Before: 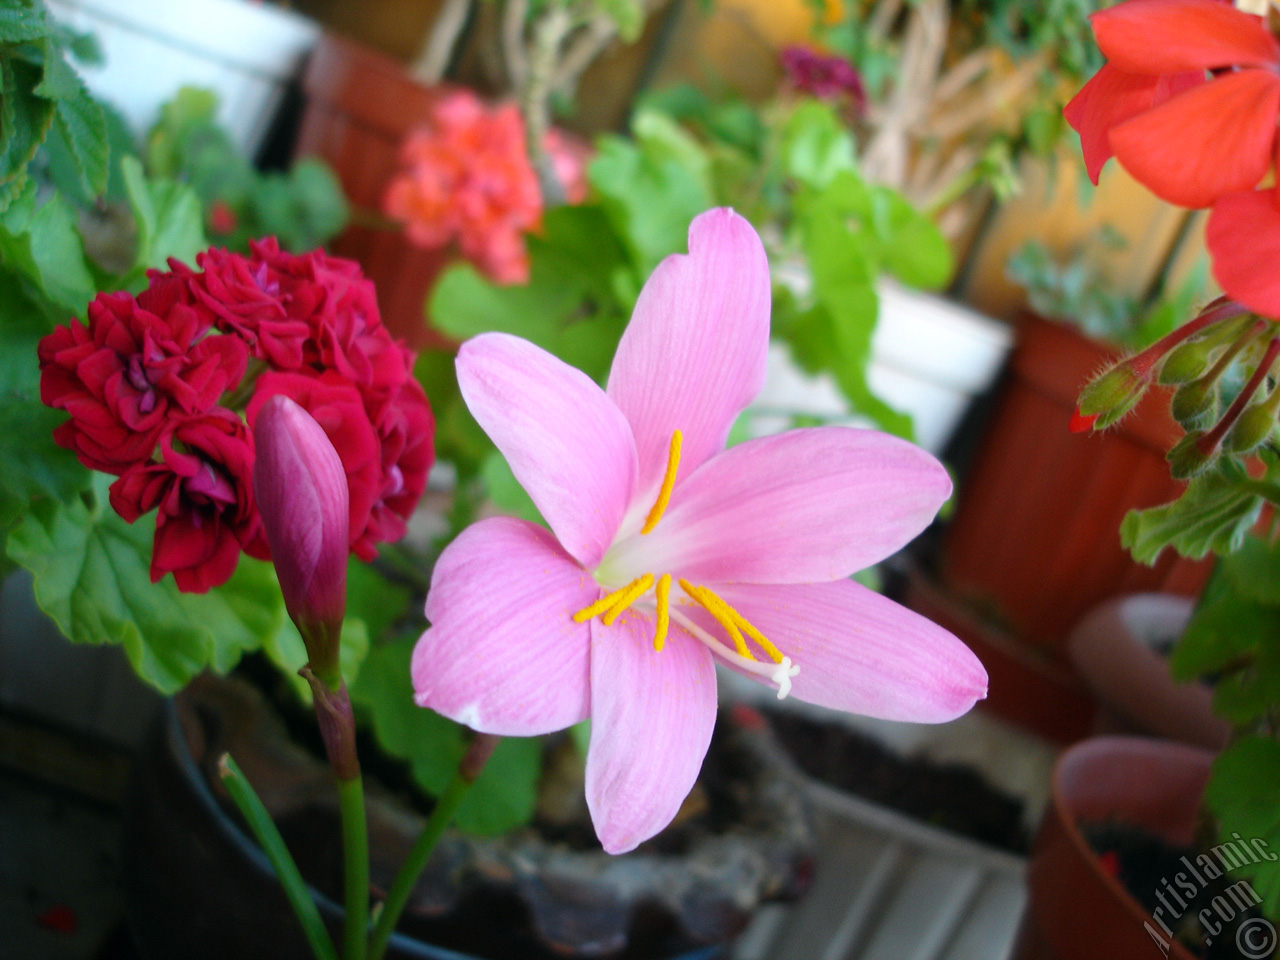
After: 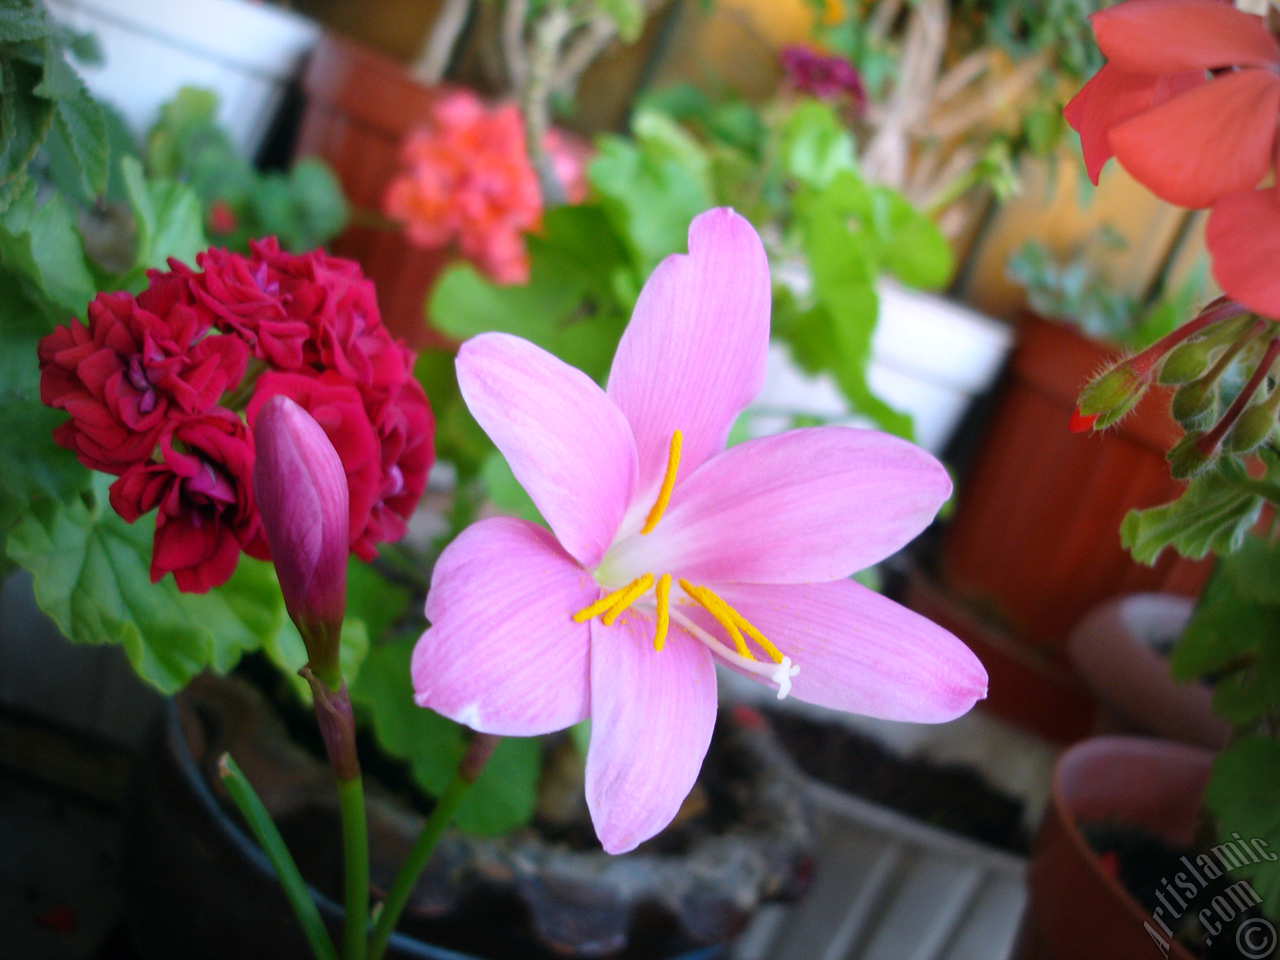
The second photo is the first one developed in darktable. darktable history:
white balance: red 1.004, blue 1.096
vignetting: fall-off radius 60.65%
